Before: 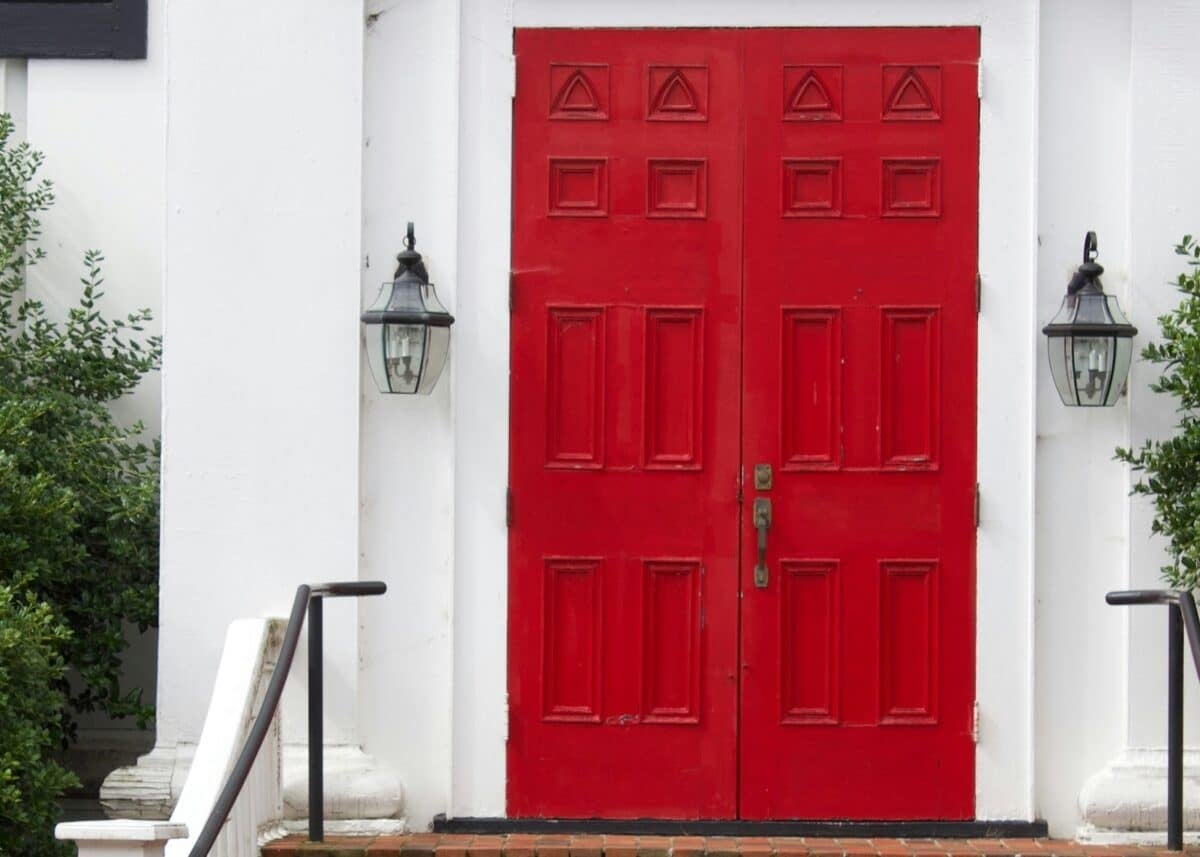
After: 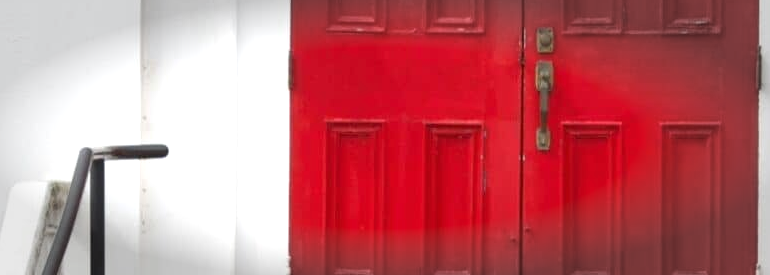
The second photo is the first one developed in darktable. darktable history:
crop: left 18.191%, top 51.026%, right 17.594%, bottom 16.885%
exposure: black level correction 0, exposure 0.686 EV, compensate exposure bias true, compensate highlight preservation false
vignetting: fall-off start 65.84%, fall-off radius 39.73%, automatic ratio true, width/height ratio 0.677
